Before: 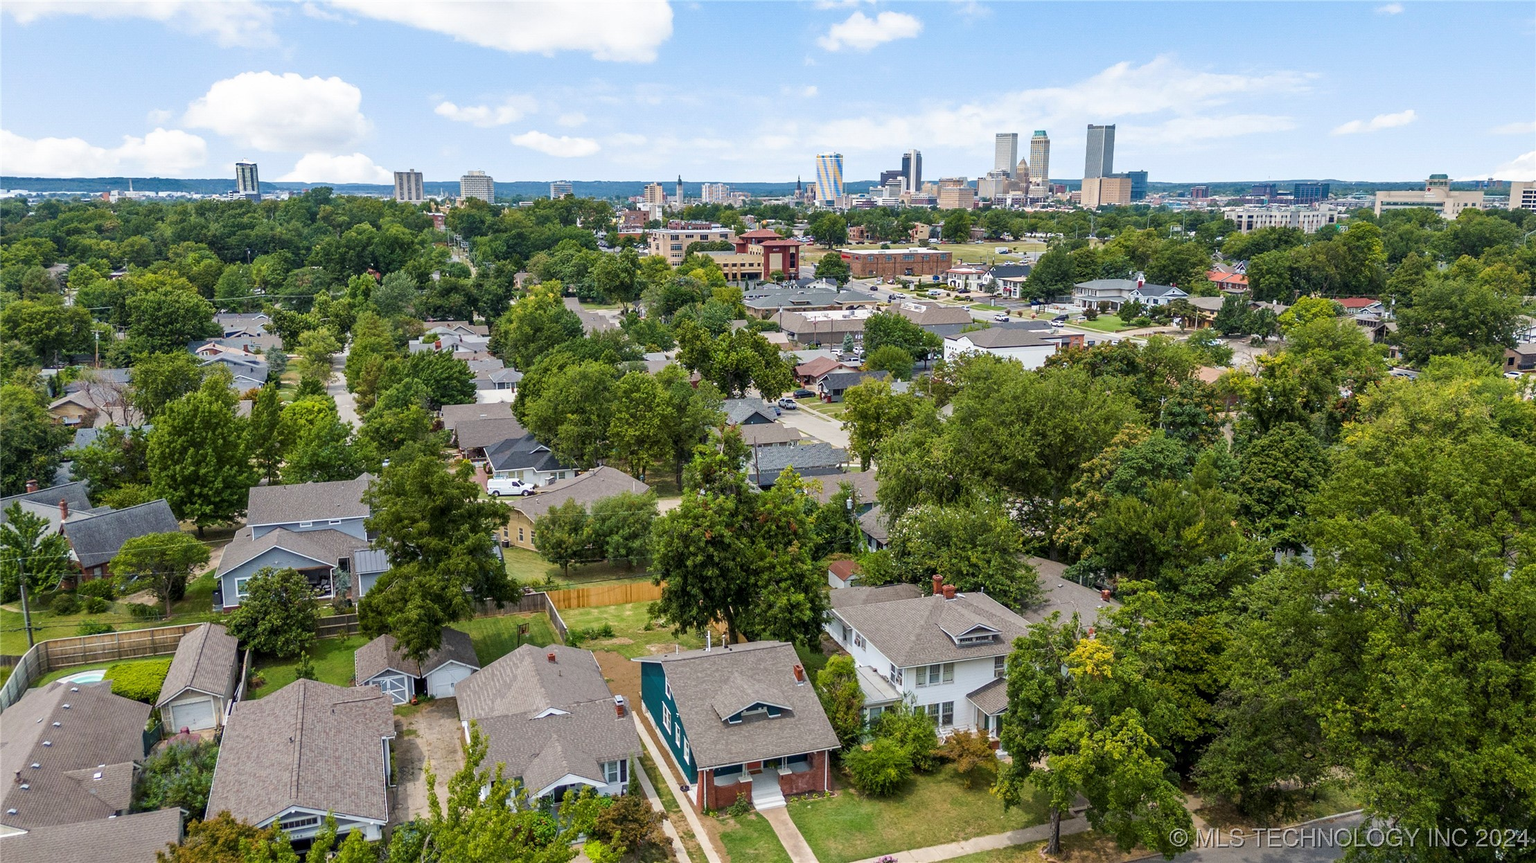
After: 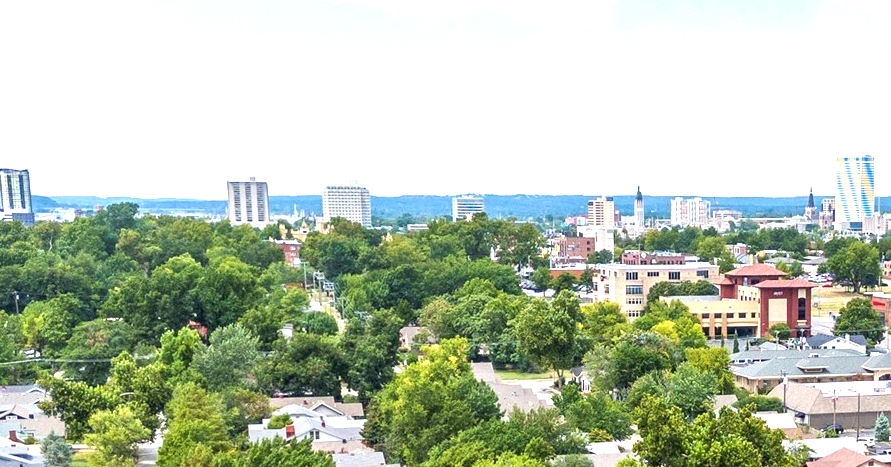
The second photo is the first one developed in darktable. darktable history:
exposure: black level correction 0, exposure 1.104 EV, compensate highlight preservation false
crop: left 15.453%, top 5.438%, right 44.346%, bottom 57.026%
